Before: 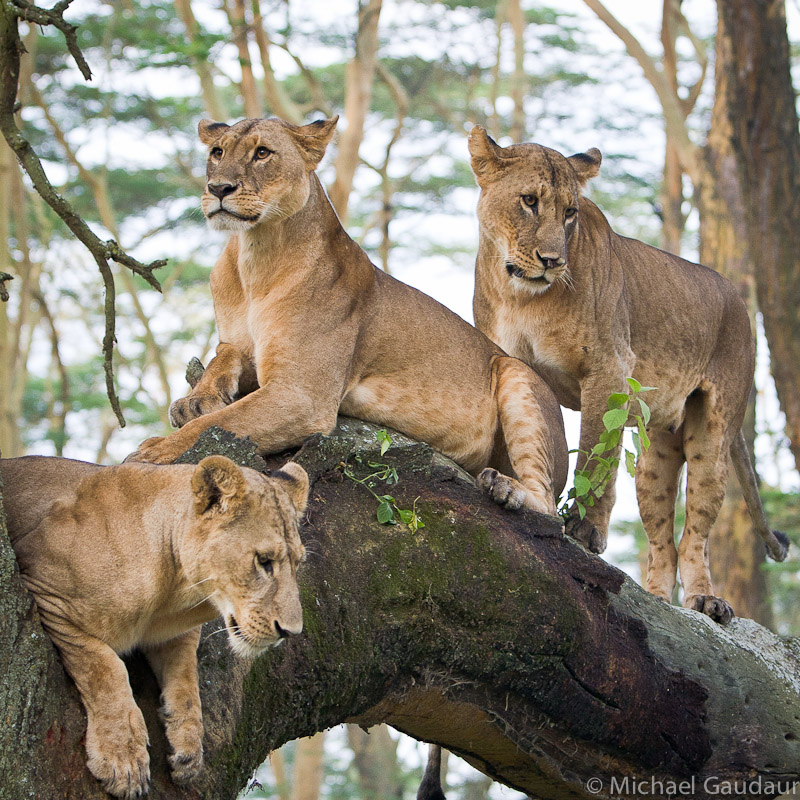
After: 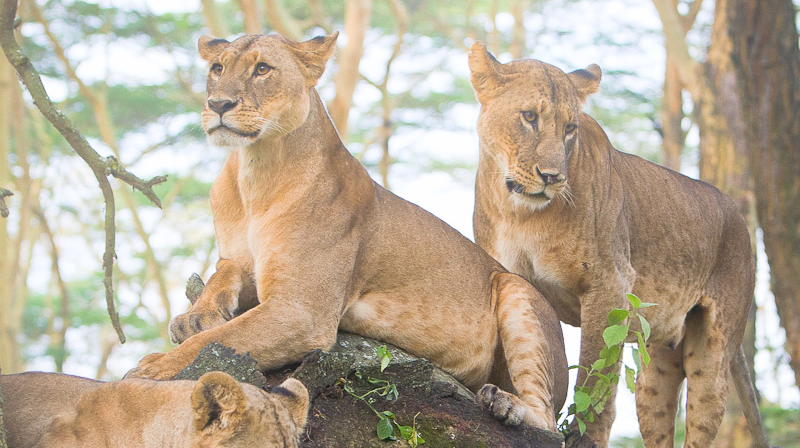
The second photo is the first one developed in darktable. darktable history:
crop and rotate: top 10.605%, bottom 33.274%
bloom: threshold 82.5%, strength 16.25%
